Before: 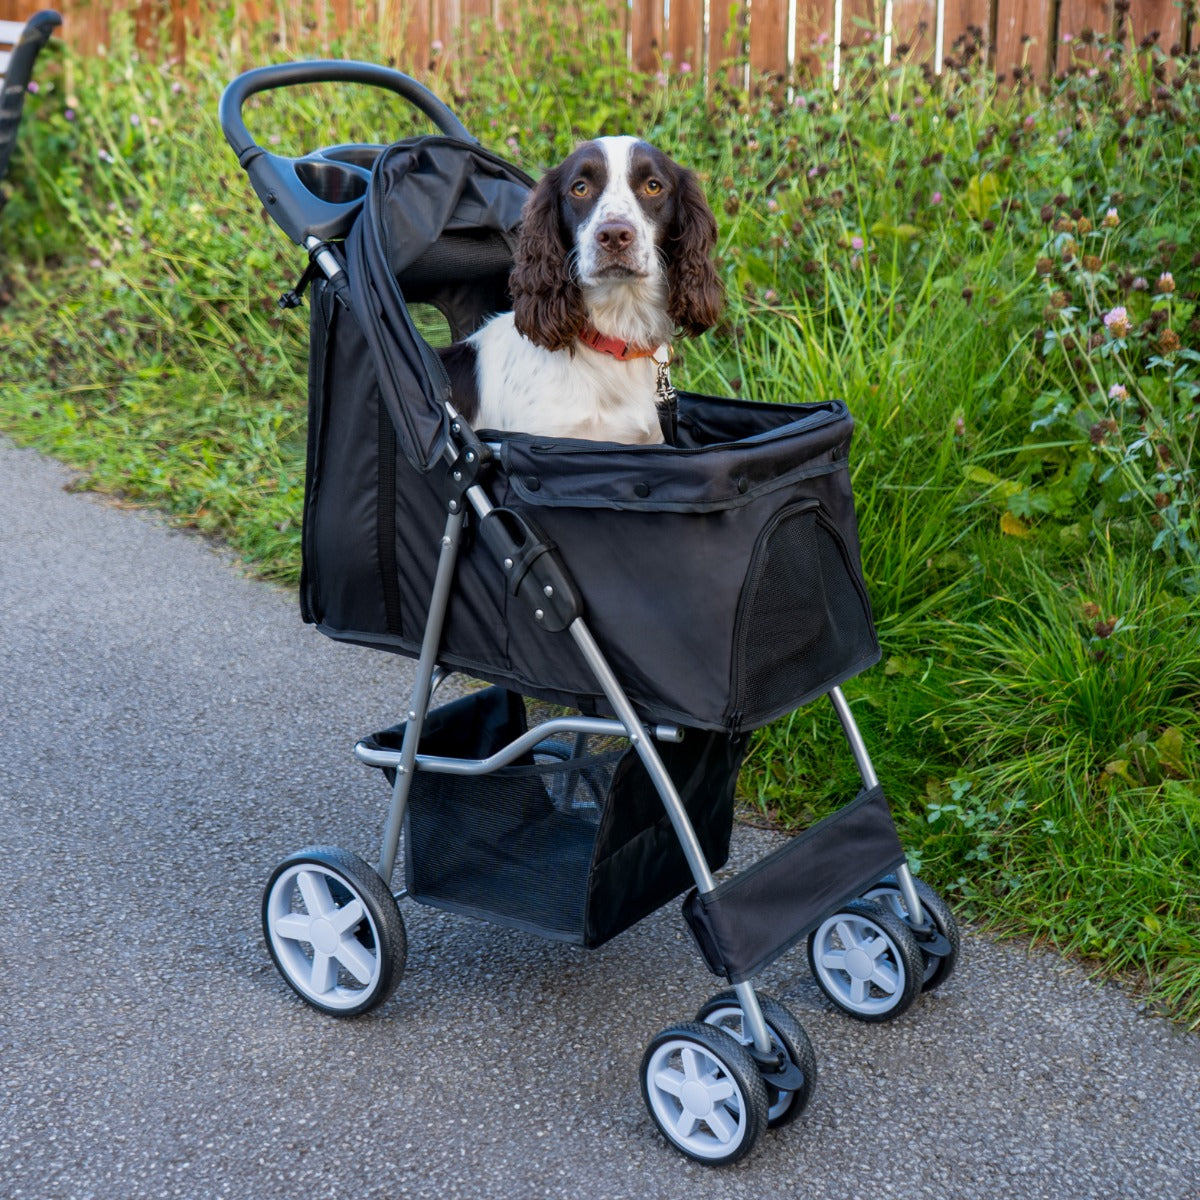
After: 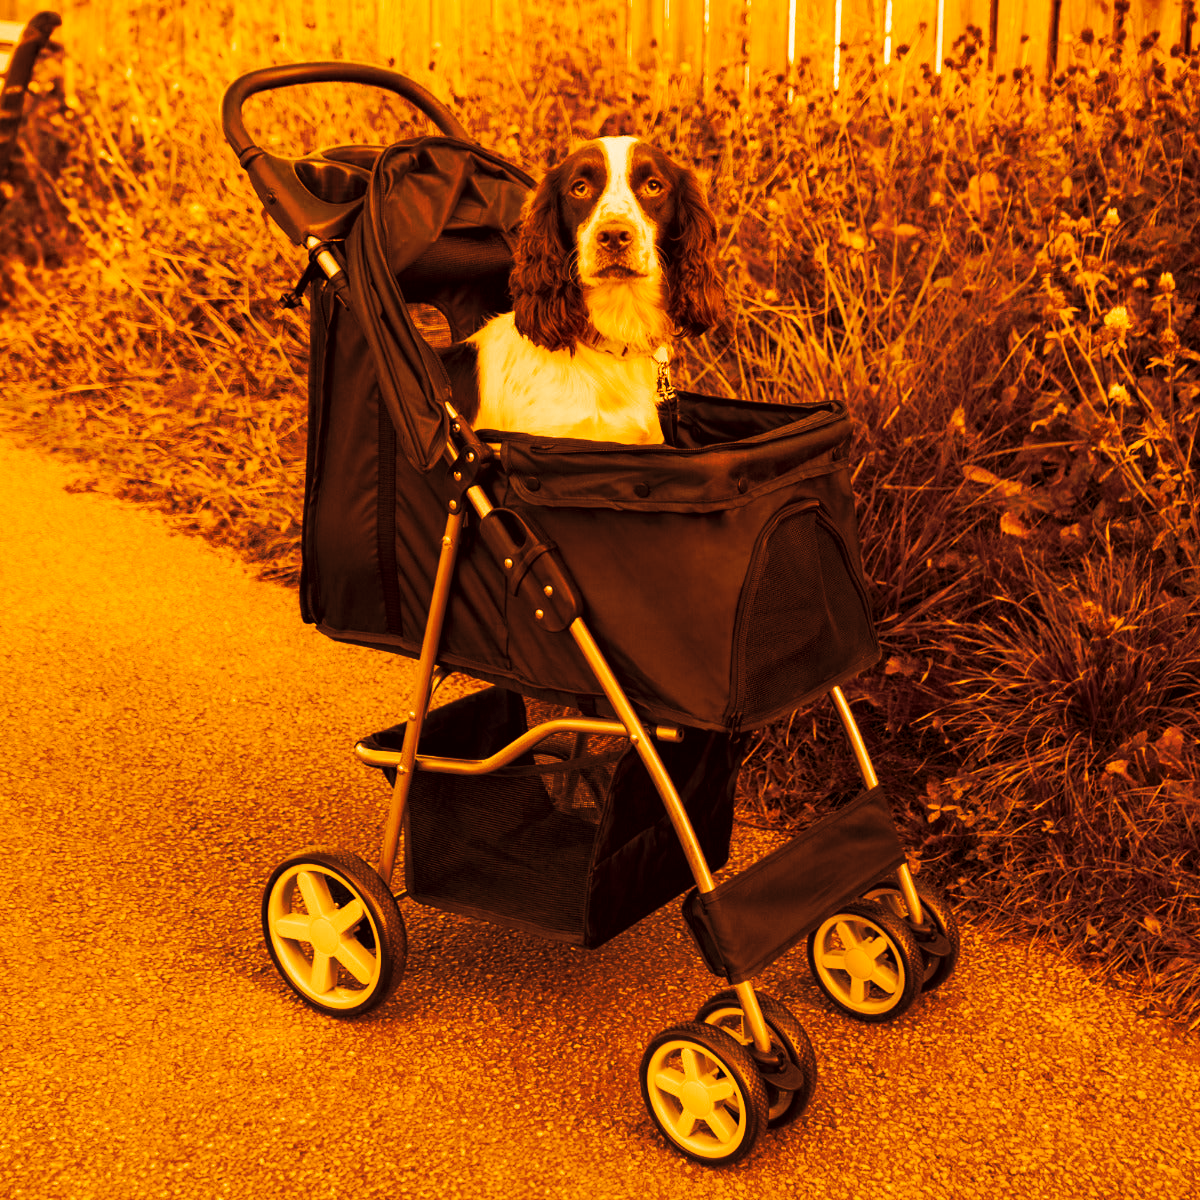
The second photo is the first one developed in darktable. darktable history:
tone curve: curves: ch0 [(0, 0) (0.003, 0.003) (0.011, 0.01) (0.025, 0.023) (0.044, 0.041) (0.069, 0.063) (0.1, 0.091) (0.136, 0.124) (0.177, 0.162) (0.224, 0.205) (0.277, 0.253) (0.335, 0.306) (0.399, 0.365) (0.468, 0.428) (0.543, 0.547) (0.623, 0.626) (0.709, 0.712) (0.801, 0.802) (0.898, 0.898) (1, 1)], preserve colors none
color look up table: target L [89.47, 74.14, 85.4, 58.58, 80.44, 67.44, 58.78, 5.455, 65.55, 67.1, 5.863, 2.273, 200, 100, 87.63, 86.73, 79.5, 85.01, 83.07, 79.97, 69.06, 45.03, 65.85, 30.67, 37.65, 8.659, 88.87, 79.85, 89.38, 71.05, 79.5, 85.65, 80.8, 71.26, 66.08, 71.68, 64.19, 66.42, 6.499, 4.849, 3.253, 23.08, 1.309, 69.41, 81.86, 13.57, 10.84, 58.78, 8.137], target a [-0.913, 30.07, 6.361, 48.59, 17.09, 46.42, 47.3, 20.81, 47.31, 46.51, 20.96, 8.865, 0, 0, 2.011, 4.357, 19.08, 7.759, 11.67, 18.09, 41.79, 46.24, 48.06, 41.7, 44.29, 24.57, -0.382, 17.66, -1.335, 37.84, 19.08, 5.88, 15.68, 37.36, 46.77, 36.39, 47.65, 46.68, 21.6, 18.81, 13.23, 36.29, 5.825, 41.71, 14.13, 29.79, 27.03, 47.3, 23.78], target b [87.8, 78.21, 85.15, 67.33, 82.06, 74.52, 67.68, 8.632, 73.08, 74.25, 9.253, 3.591, 0, 0, 86.61, 86.08, 81.28, 84.87, 83.71, 81.67, 75.27, 56.06, 73.43, 42.72, 49.73, 13.24, 87.43, 81.63, 87.77, 76.55, 81.38, 85.23, 82.22, 76.54, 73.44, 76.77, 71.85, 73.71, 10.24, 7.667, 5.154, 34.02, 2.085, 75.54, 82.95, 21.2, 16.64, 67.68, 12.82], num patches 49
